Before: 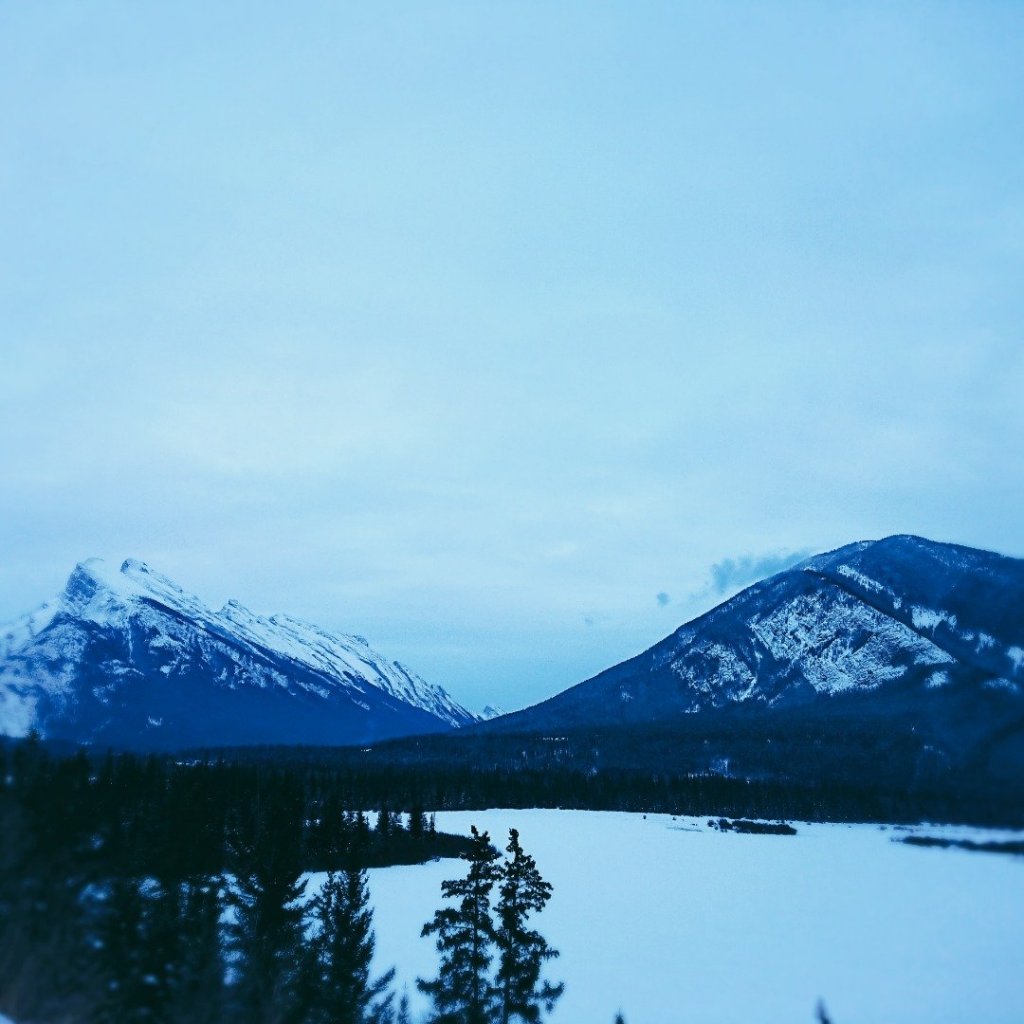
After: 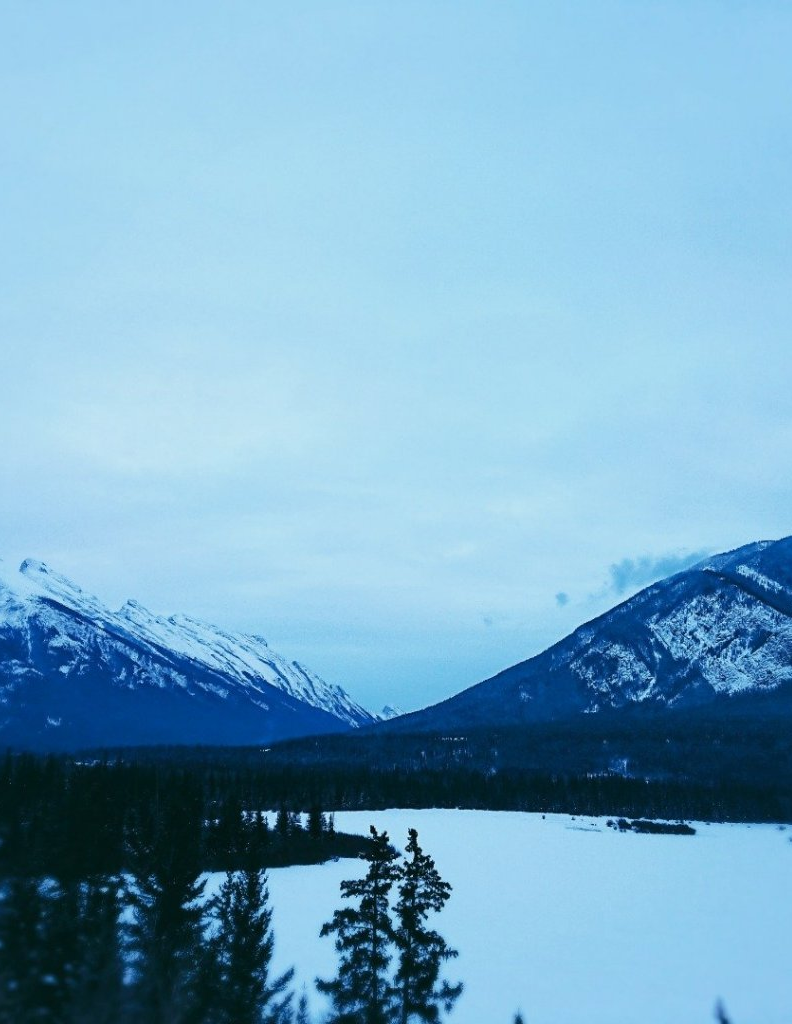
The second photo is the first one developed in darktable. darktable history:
crop: left 9.884%, right 12.71%
